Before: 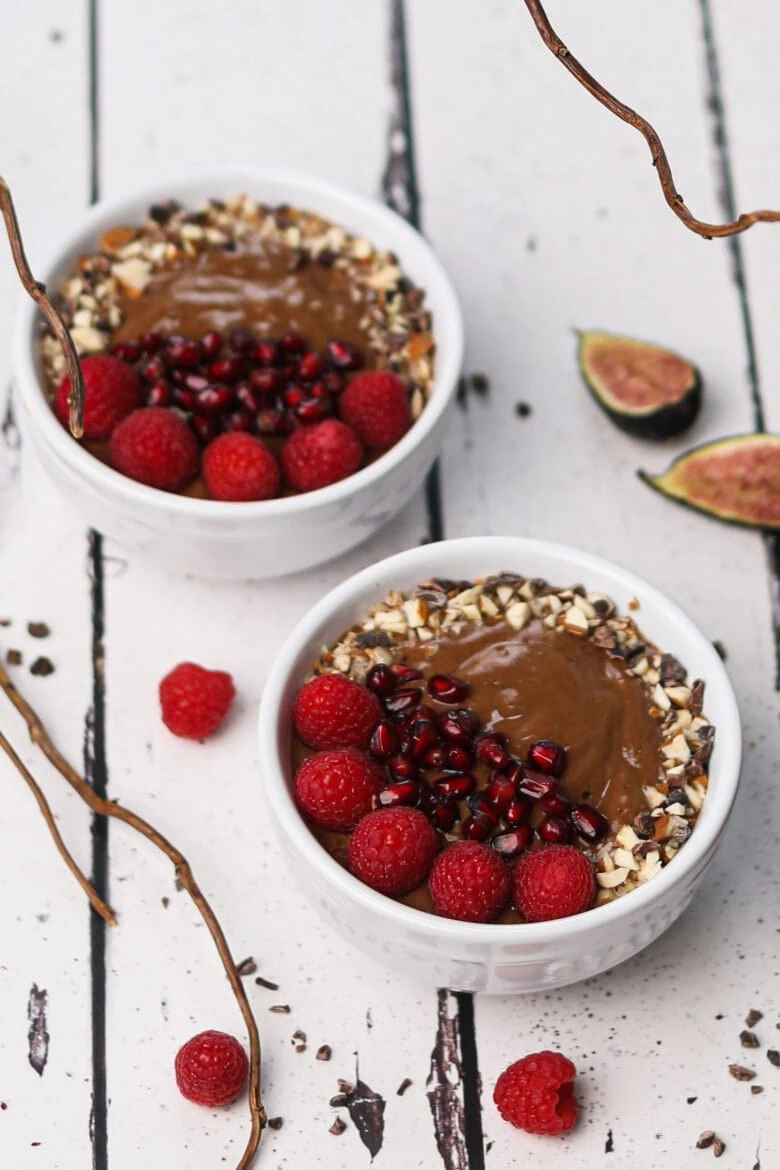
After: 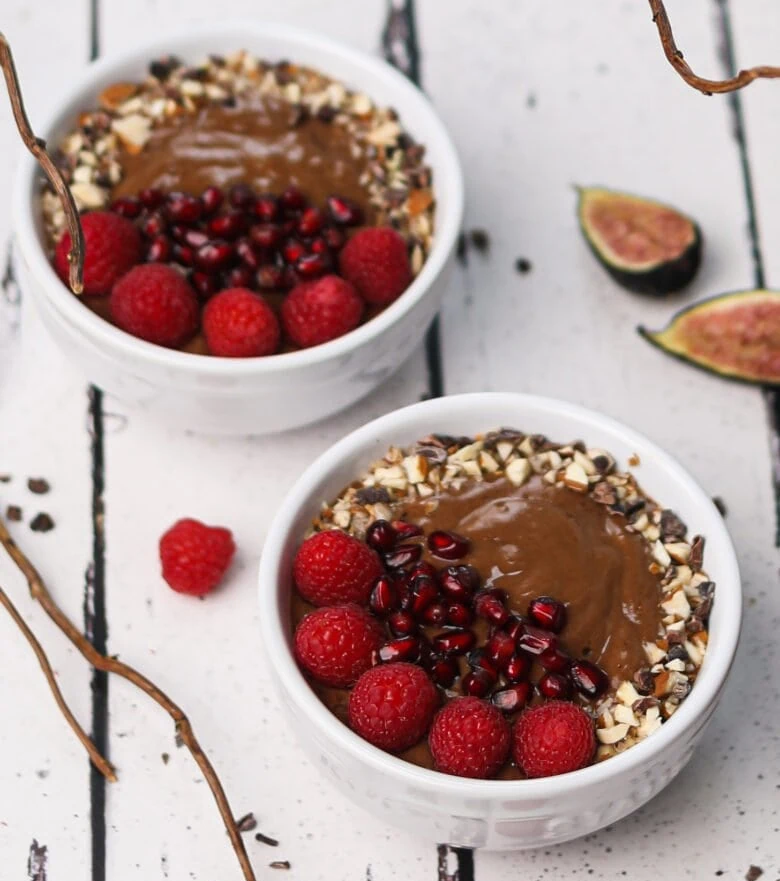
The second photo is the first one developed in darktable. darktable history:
crop and rotate: top 12.322%, bottom 12.334%
